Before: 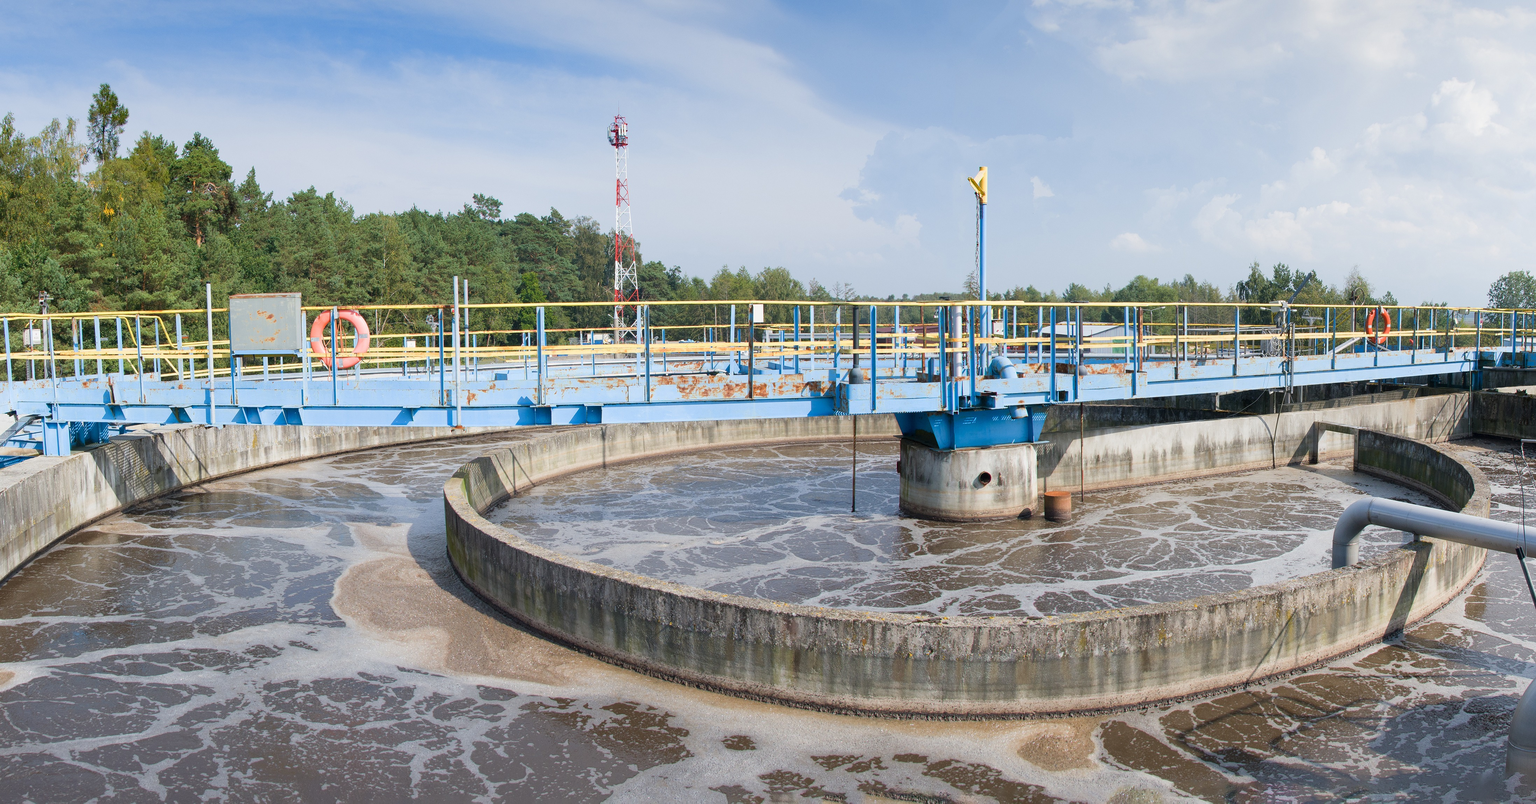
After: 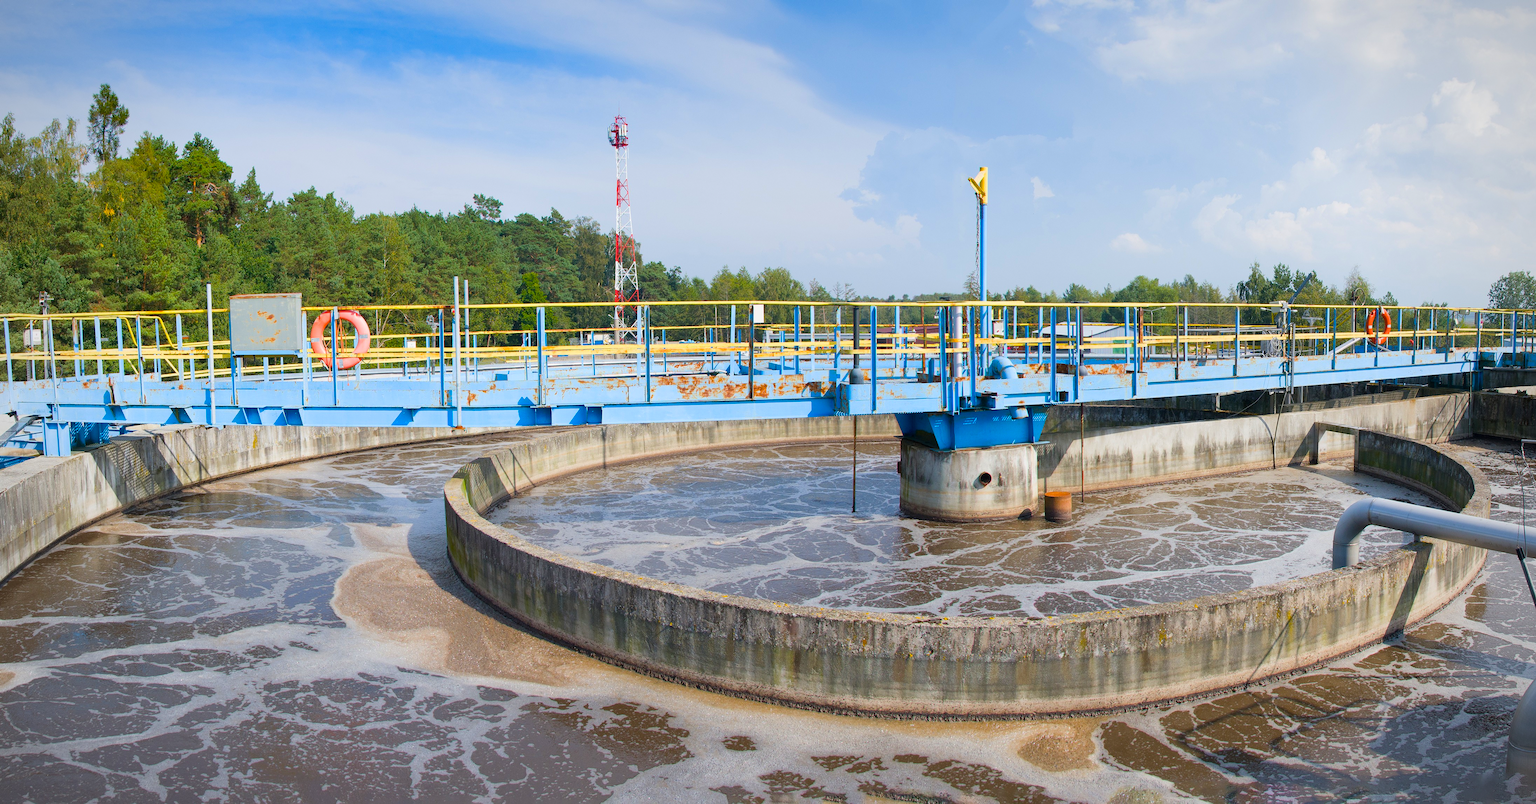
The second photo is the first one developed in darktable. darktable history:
vignetting: fall-off radius 60.92%
color balance rgb: linear chroma grading › global chroma 15%, perceptual saturation grading › global saturation 30%
